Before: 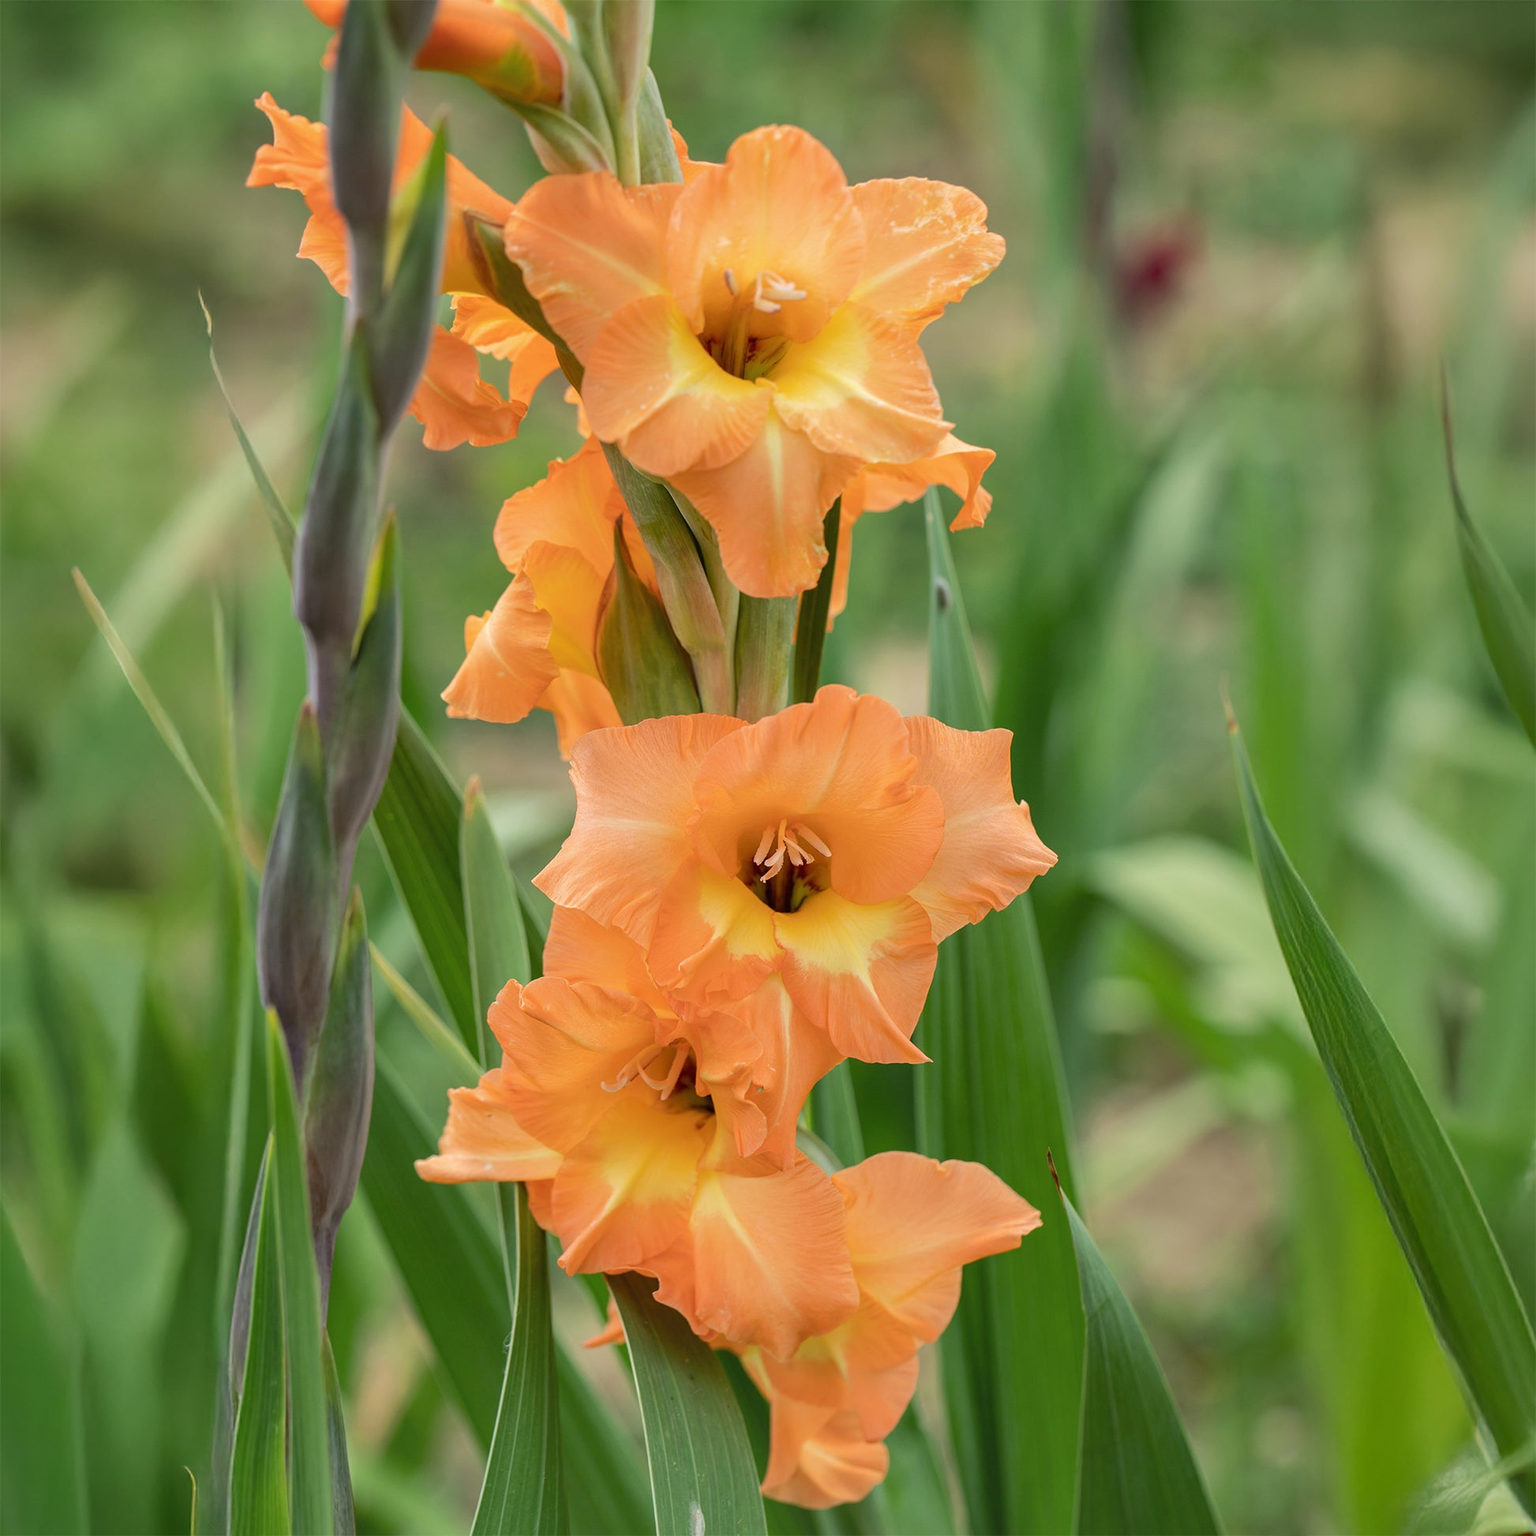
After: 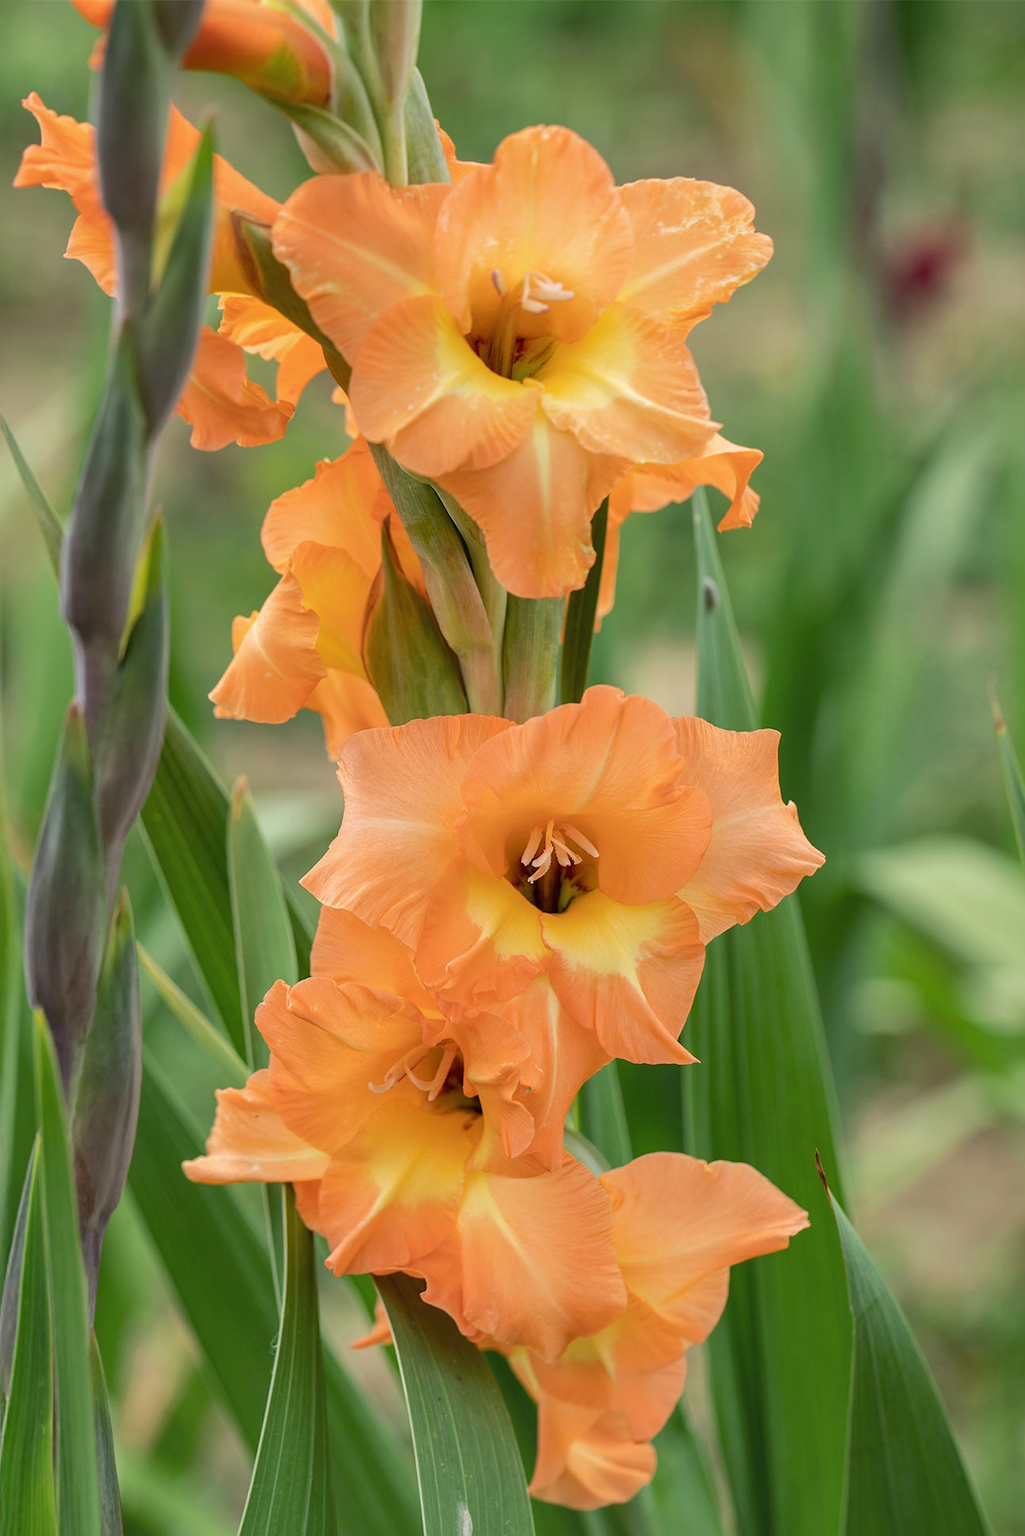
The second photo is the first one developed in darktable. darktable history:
crop and rotate: left 15.166%, right 18.089%
